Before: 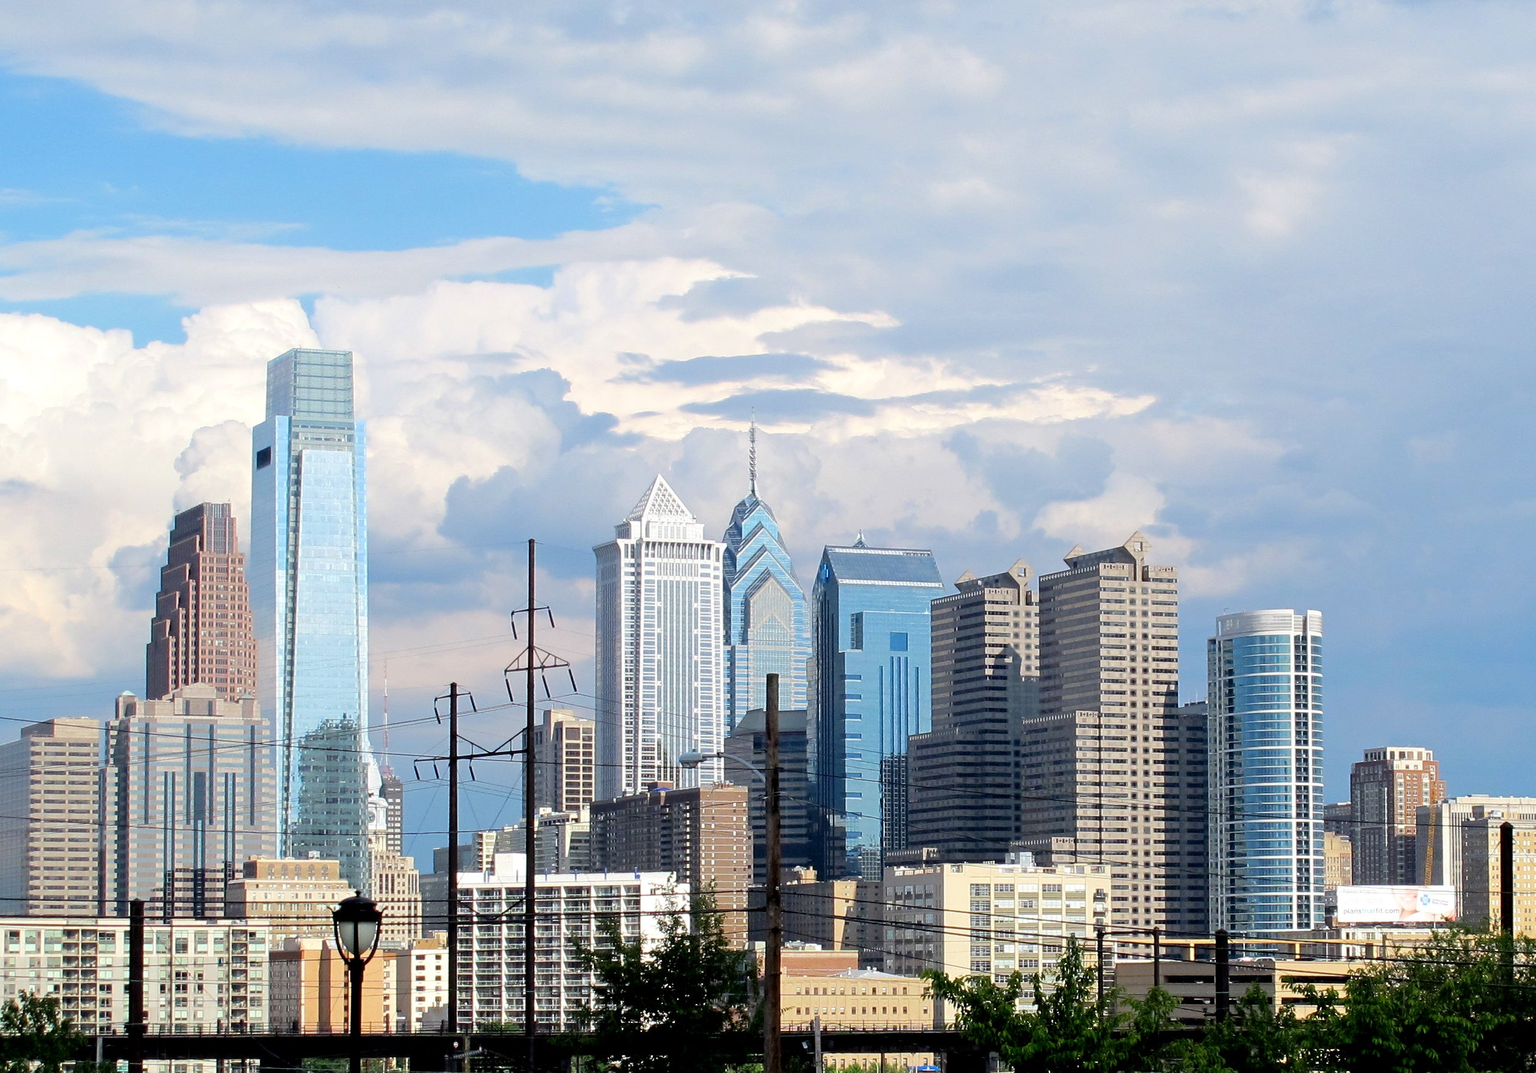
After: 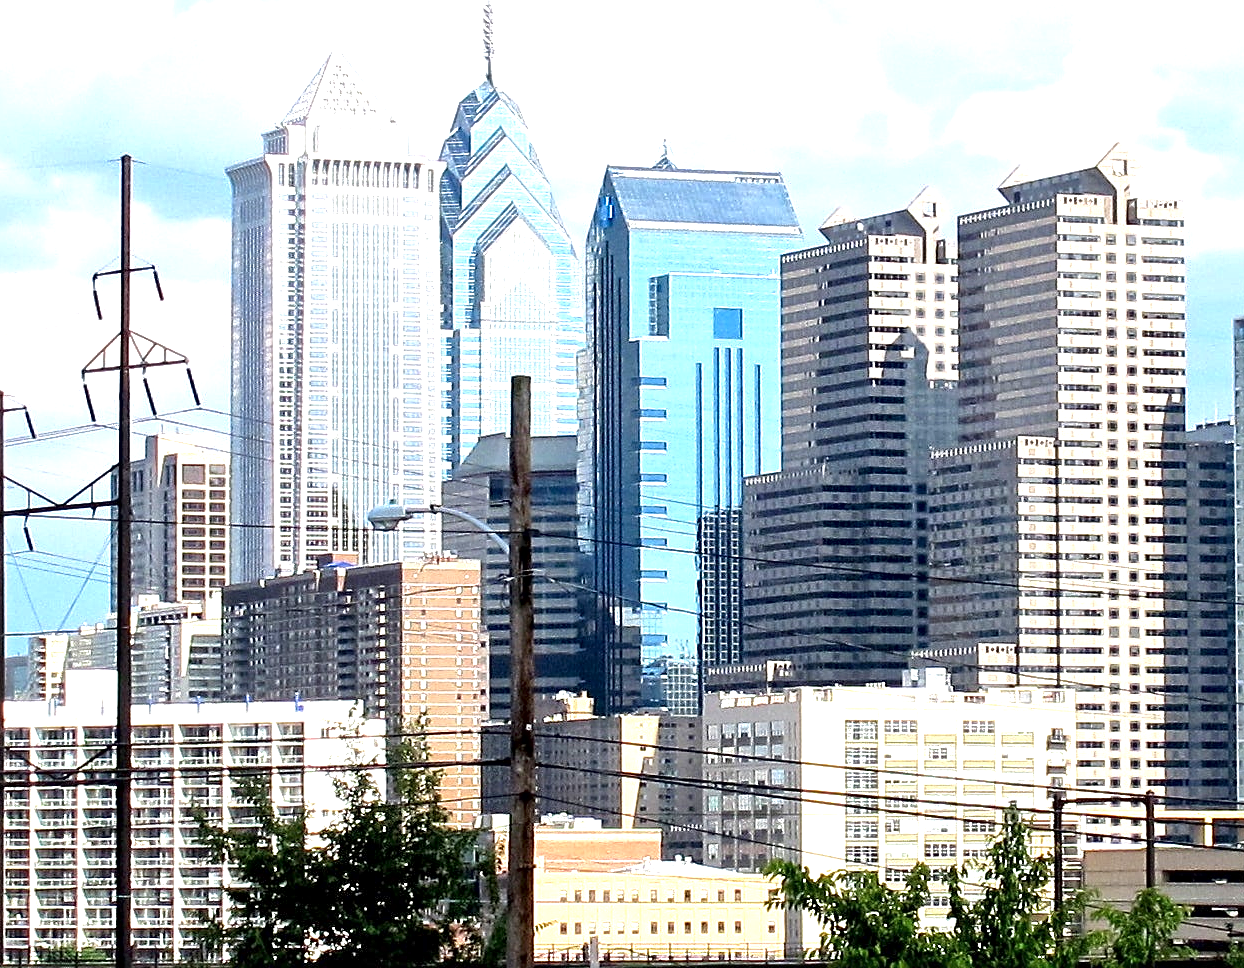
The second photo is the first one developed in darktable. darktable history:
sharpen: on, module defaults
local contrast: mode bilateral grid, contrast 20, coarseness 51, detail 157%, midtone range 0.2
crop: left 29.602%, top 41.435%, right 20.963%, bottom 3.469%
exposure: black level correction 0, exposure 1.2 EV, compensate highlight preservation false
